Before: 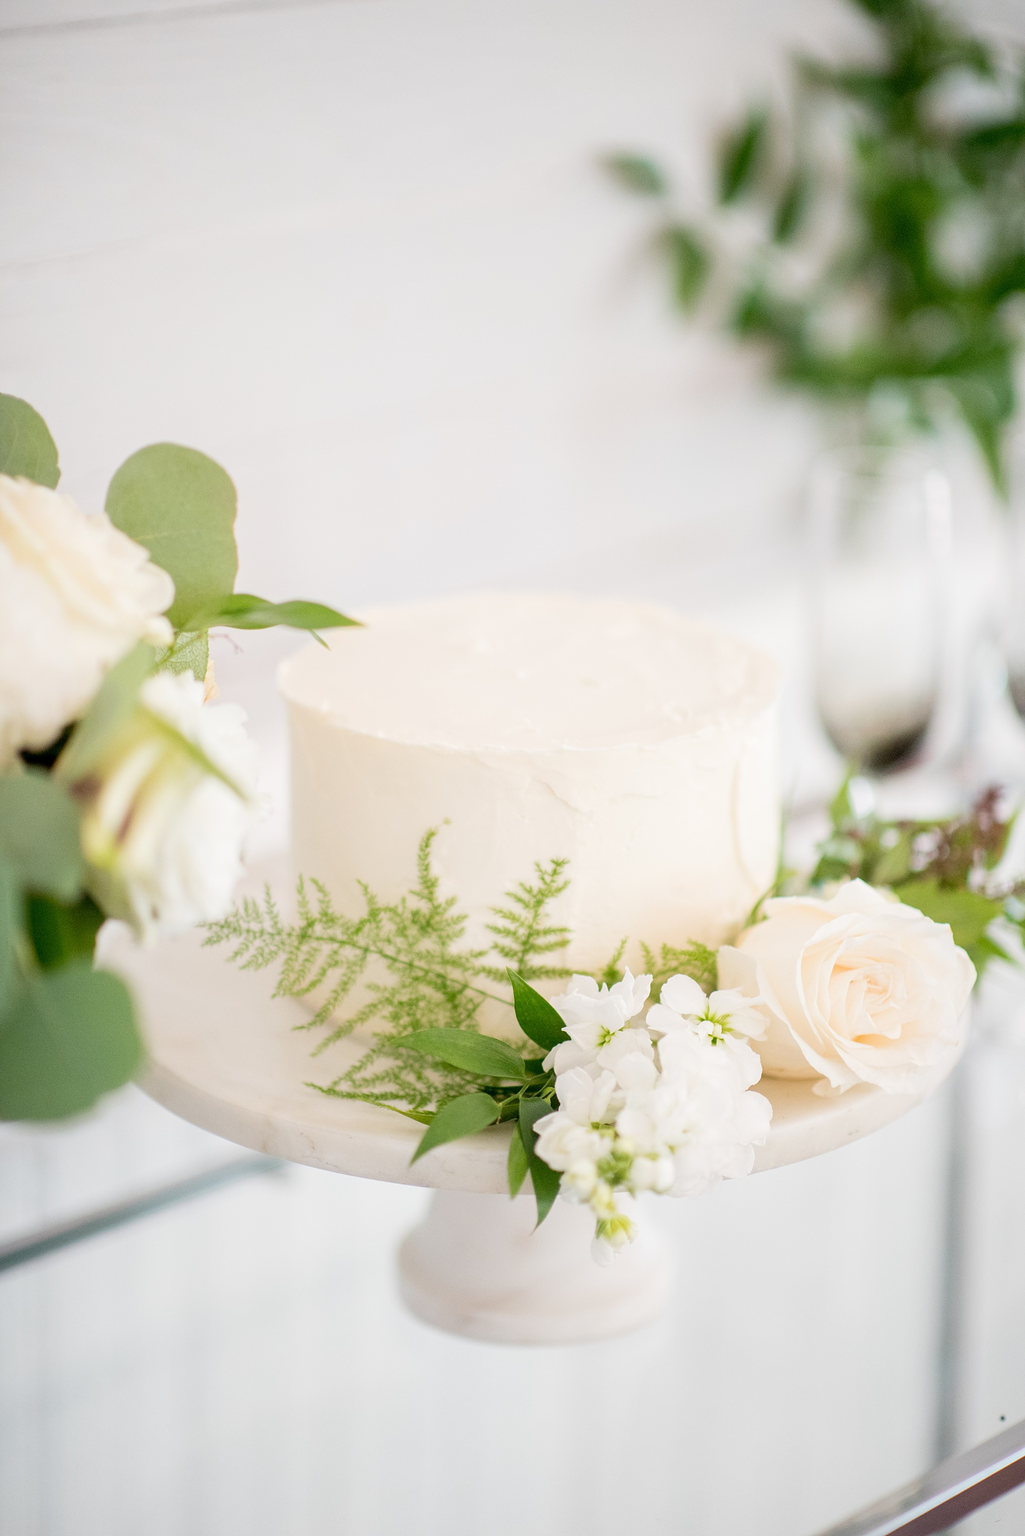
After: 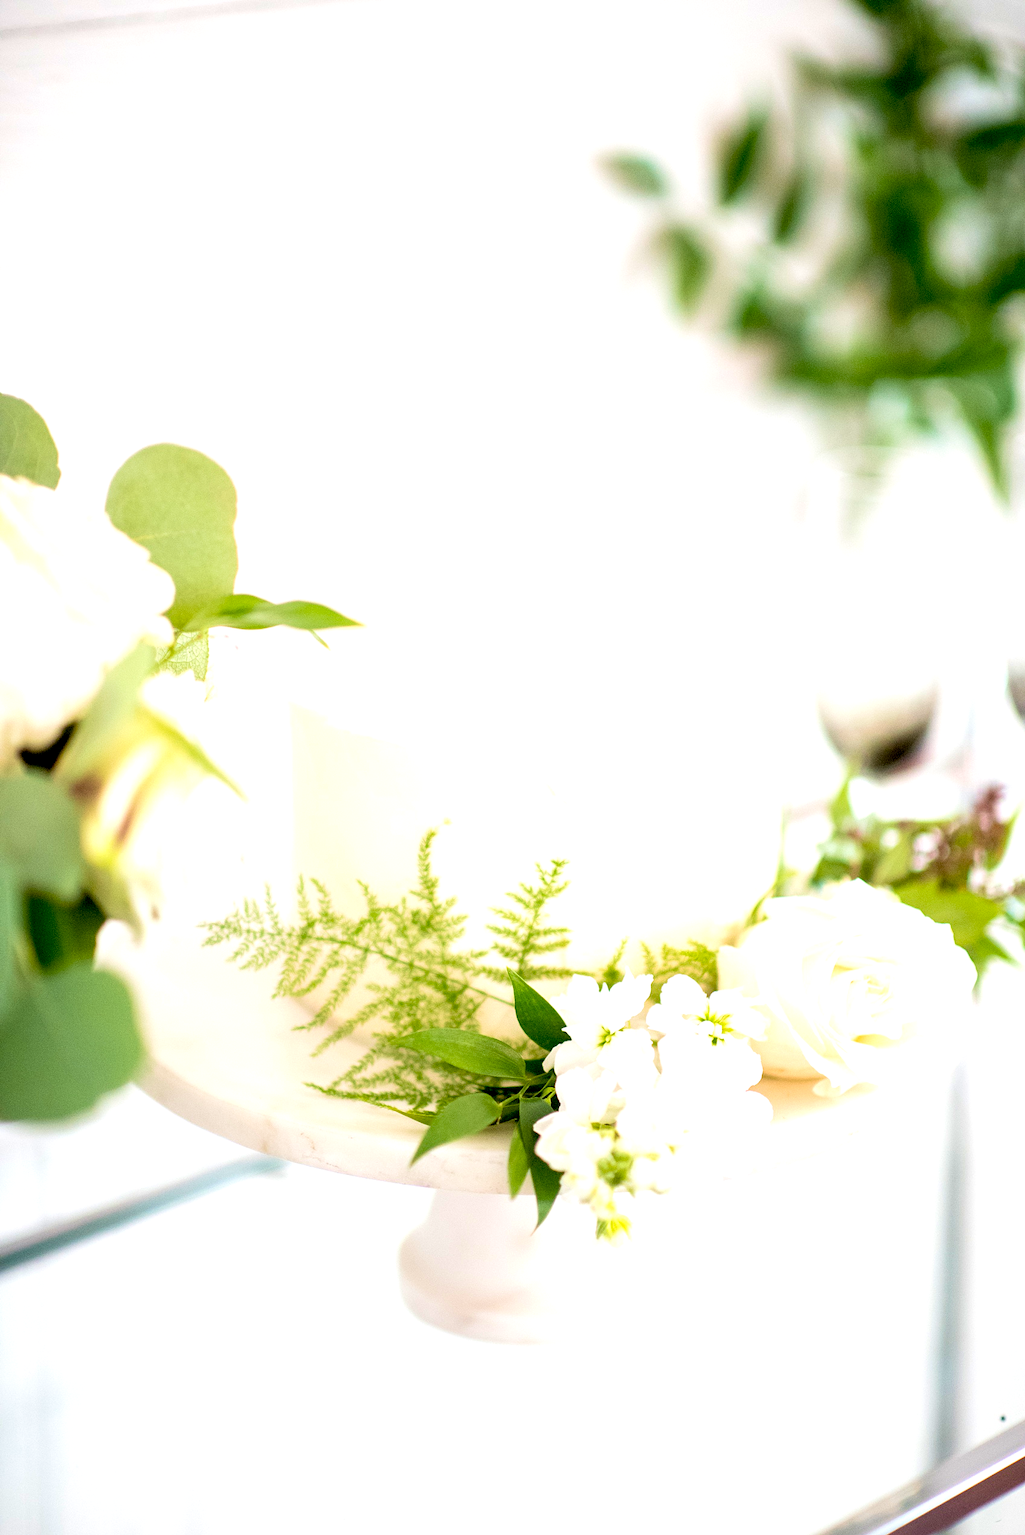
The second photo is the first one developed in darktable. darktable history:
exposure: black level correction 0.014, exposure 1.777 EV, compensate exposure bias true, compensate highlight preservation false
color balance rgb: perceptual saturation grading › global saturation 0.803%, global vibrance 30.411%, contrast 10.472%
velvia: on, module defaults
